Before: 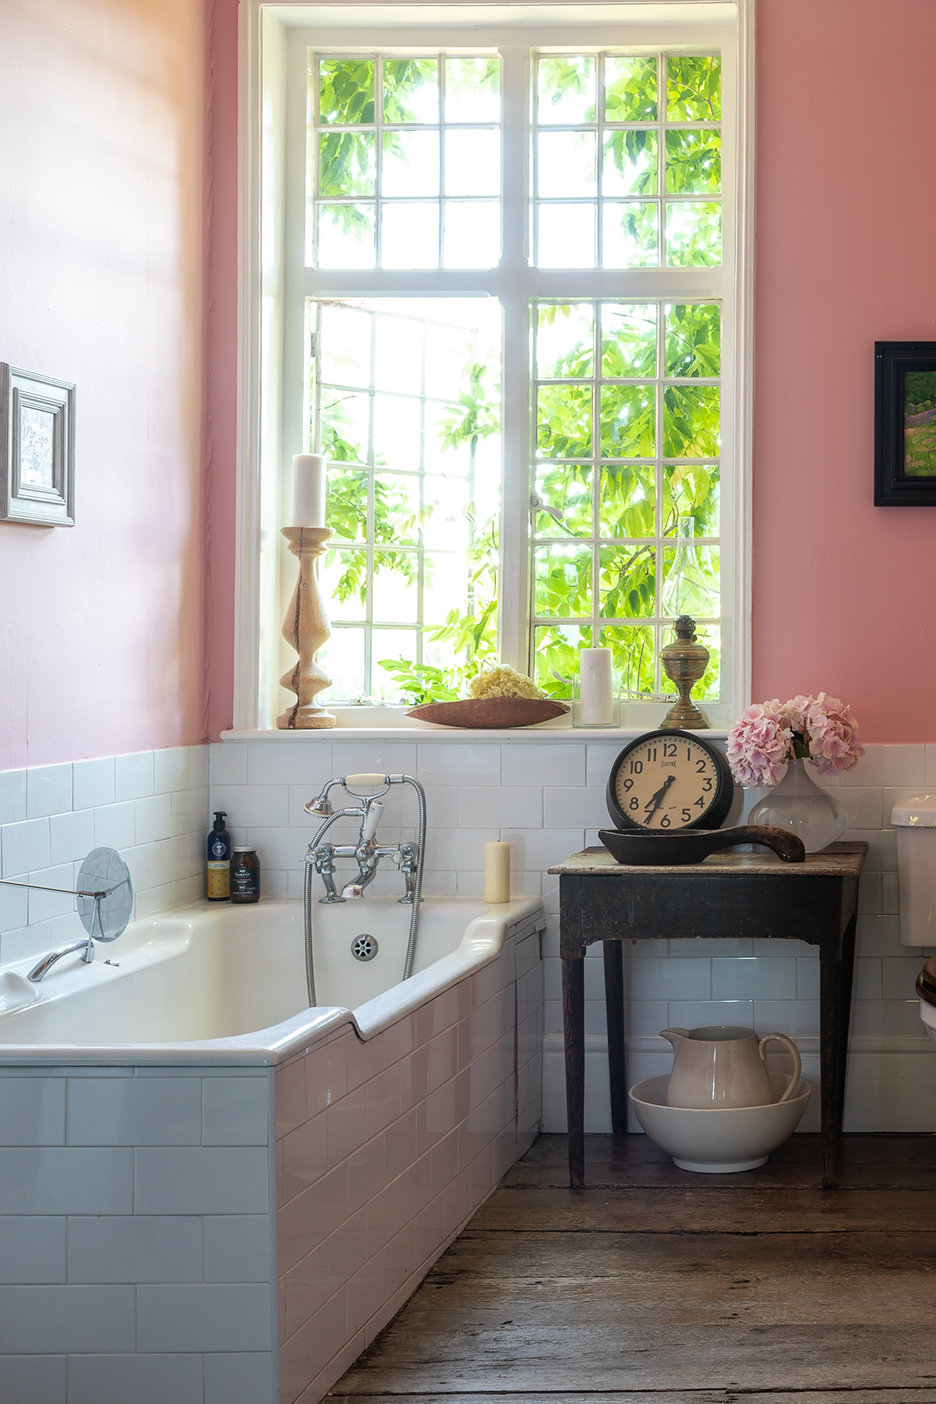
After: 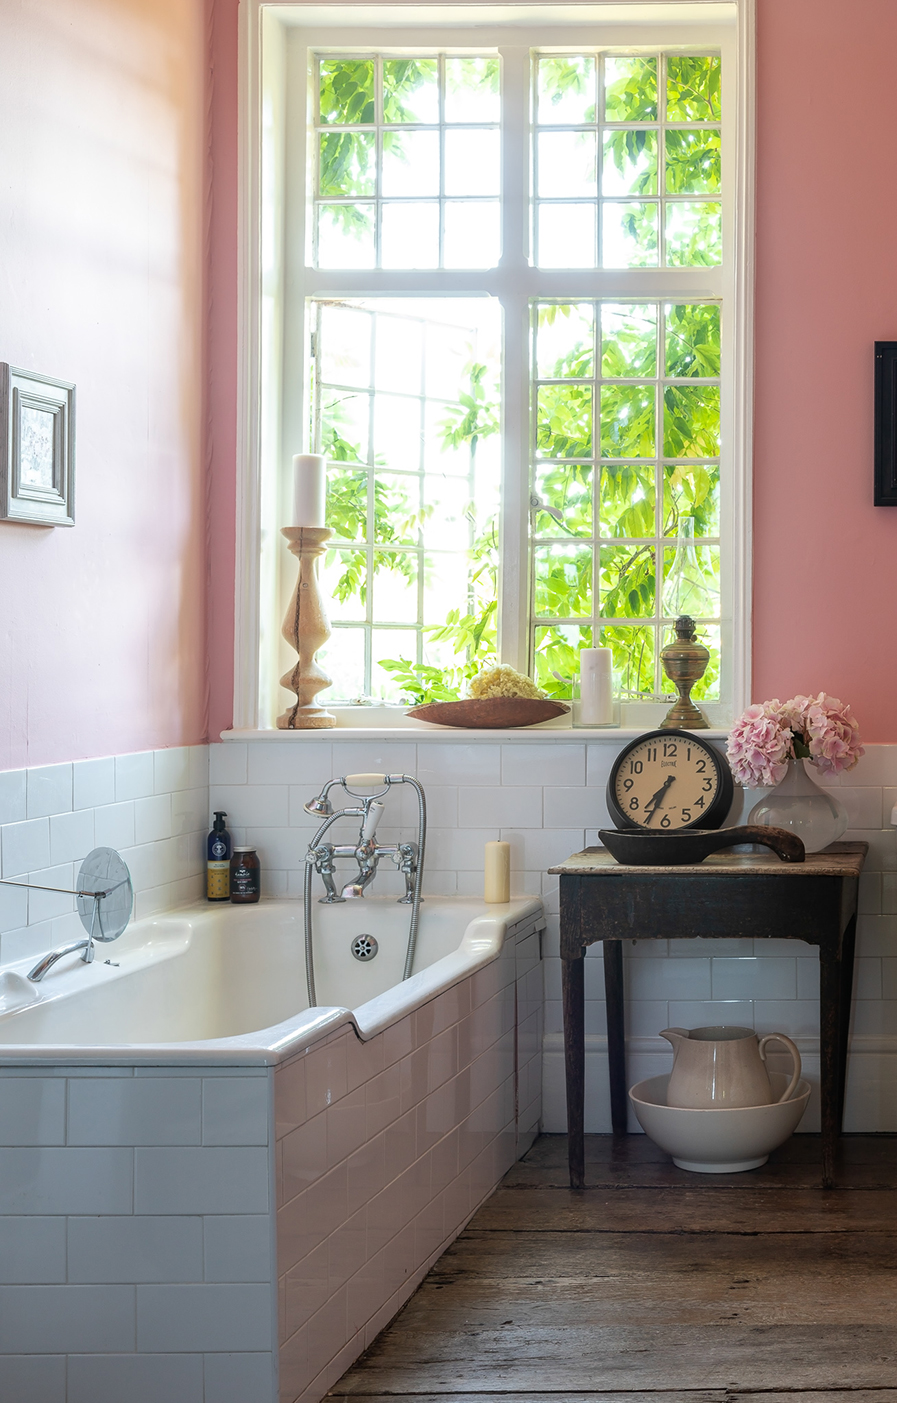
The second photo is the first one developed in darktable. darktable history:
crop: right 4.123%, bottom 0.049%
